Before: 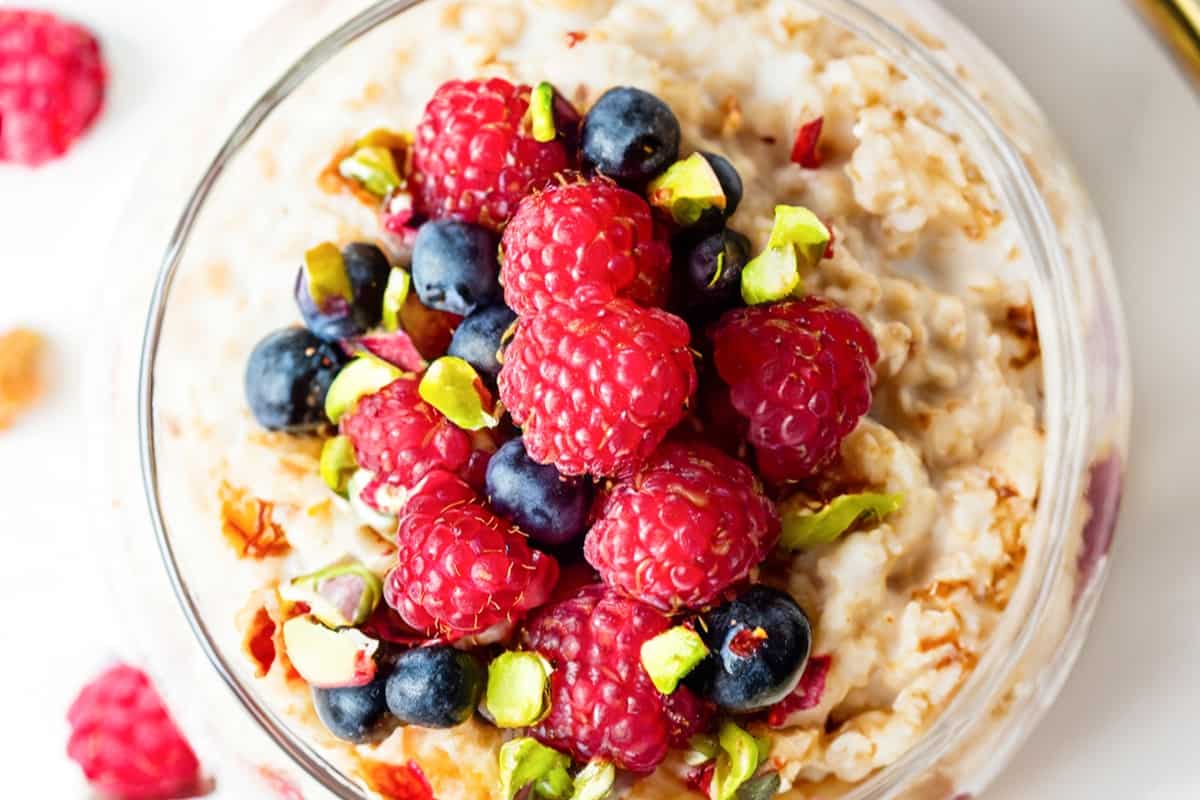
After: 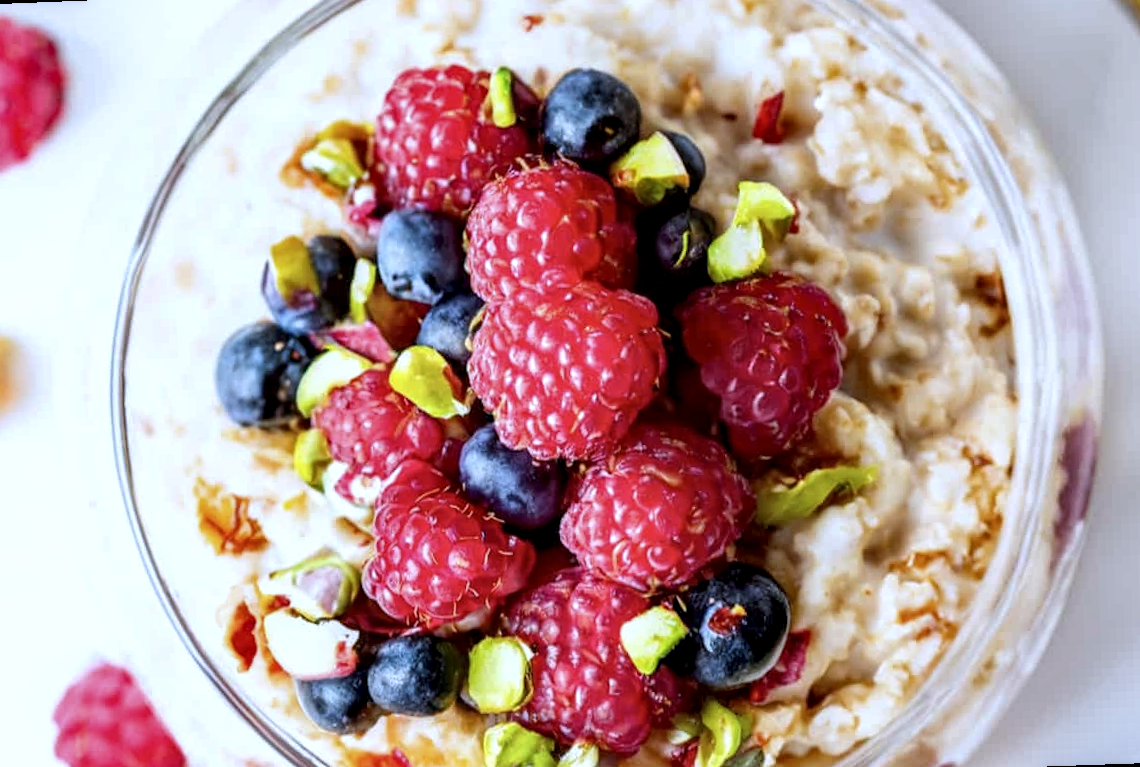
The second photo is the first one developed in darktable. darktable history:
local contrast: shadows 94%
contrast brightness saturation: saturation -0.1
white balance: red 0.948, green 1.02, blue 1.176
rotate and perspective: rotation -2.12°, lens shift (vertical) 0.009, lens shift (horizontal) -0.008, automatic cropping original format, crop left 0.036, crop right 0.964, crop top 0.05, crop bottom 0.959
